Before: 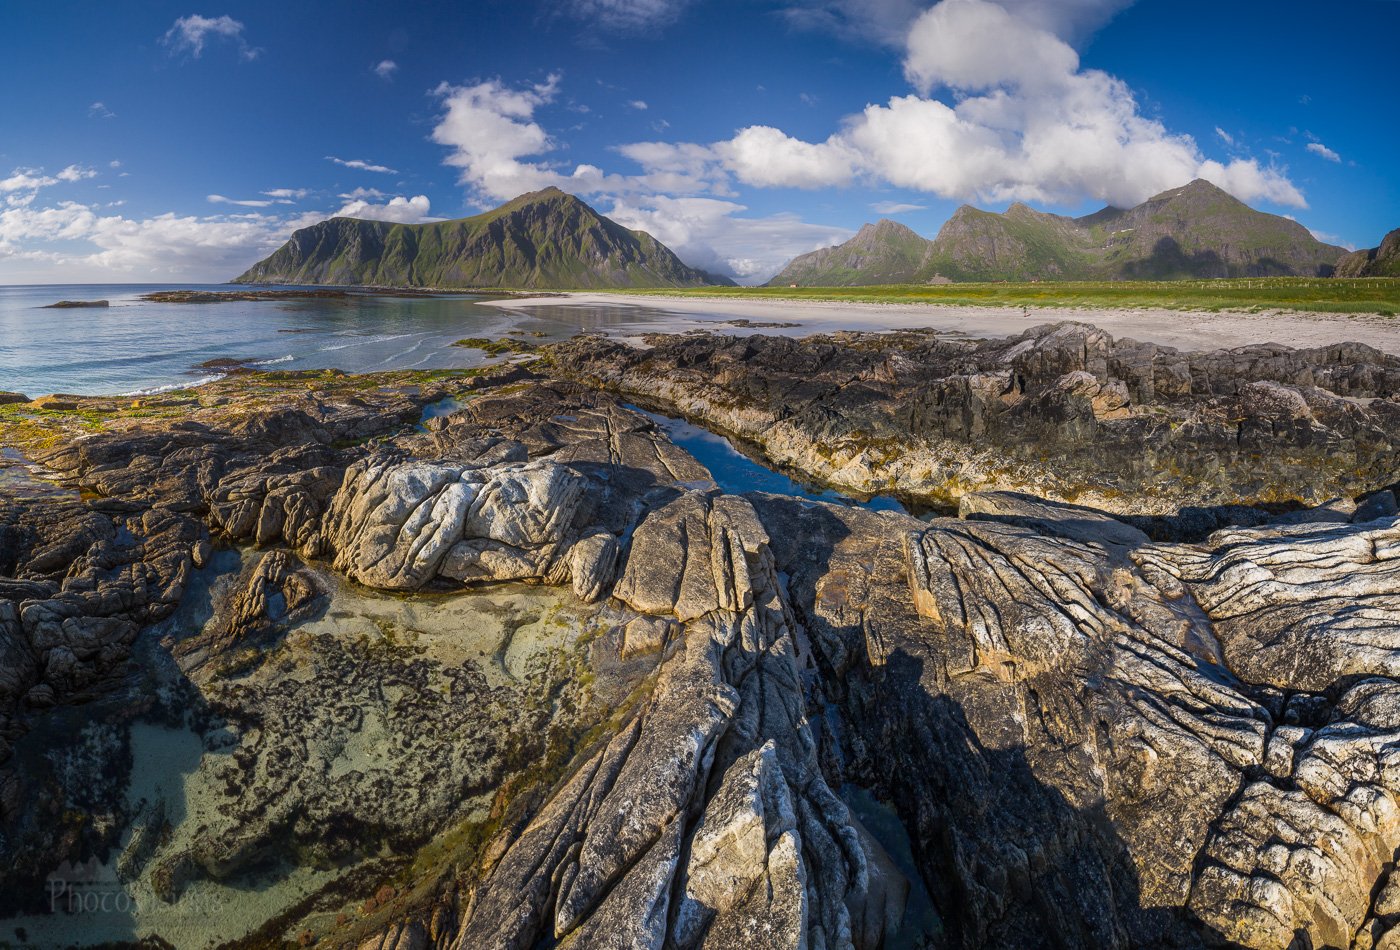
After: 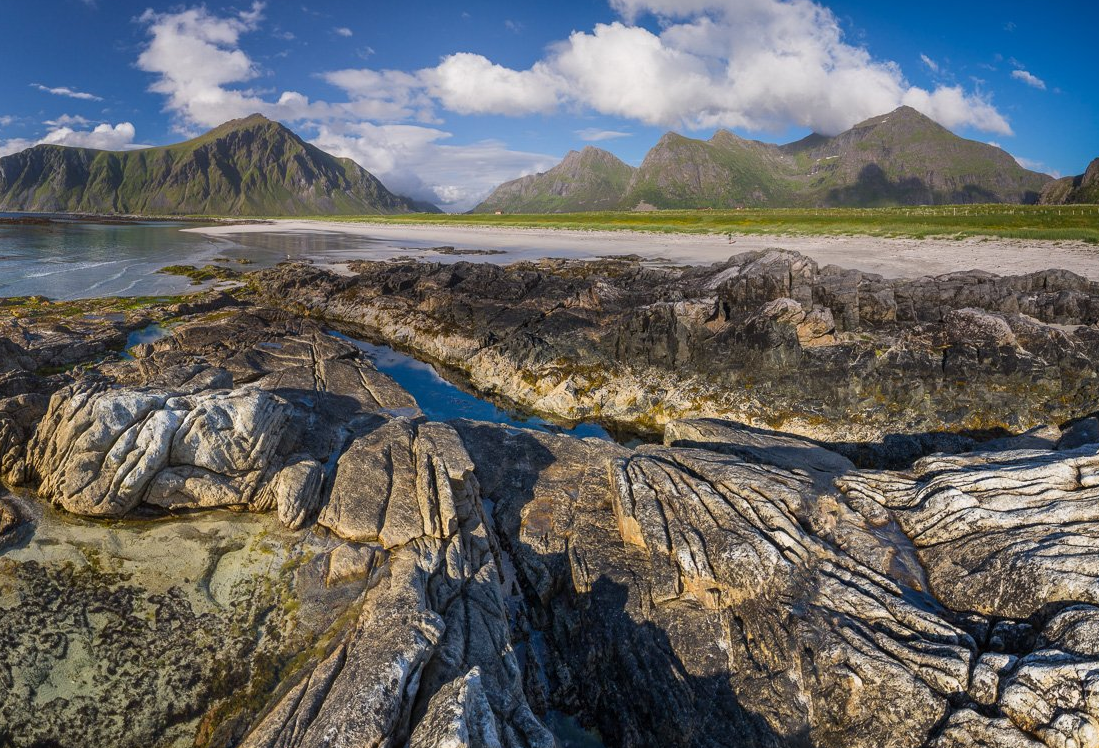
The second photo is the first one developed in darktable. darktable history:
crop and rotate: left 21.075%, top 7.847%, right 0.413%, bottom 13.384%
